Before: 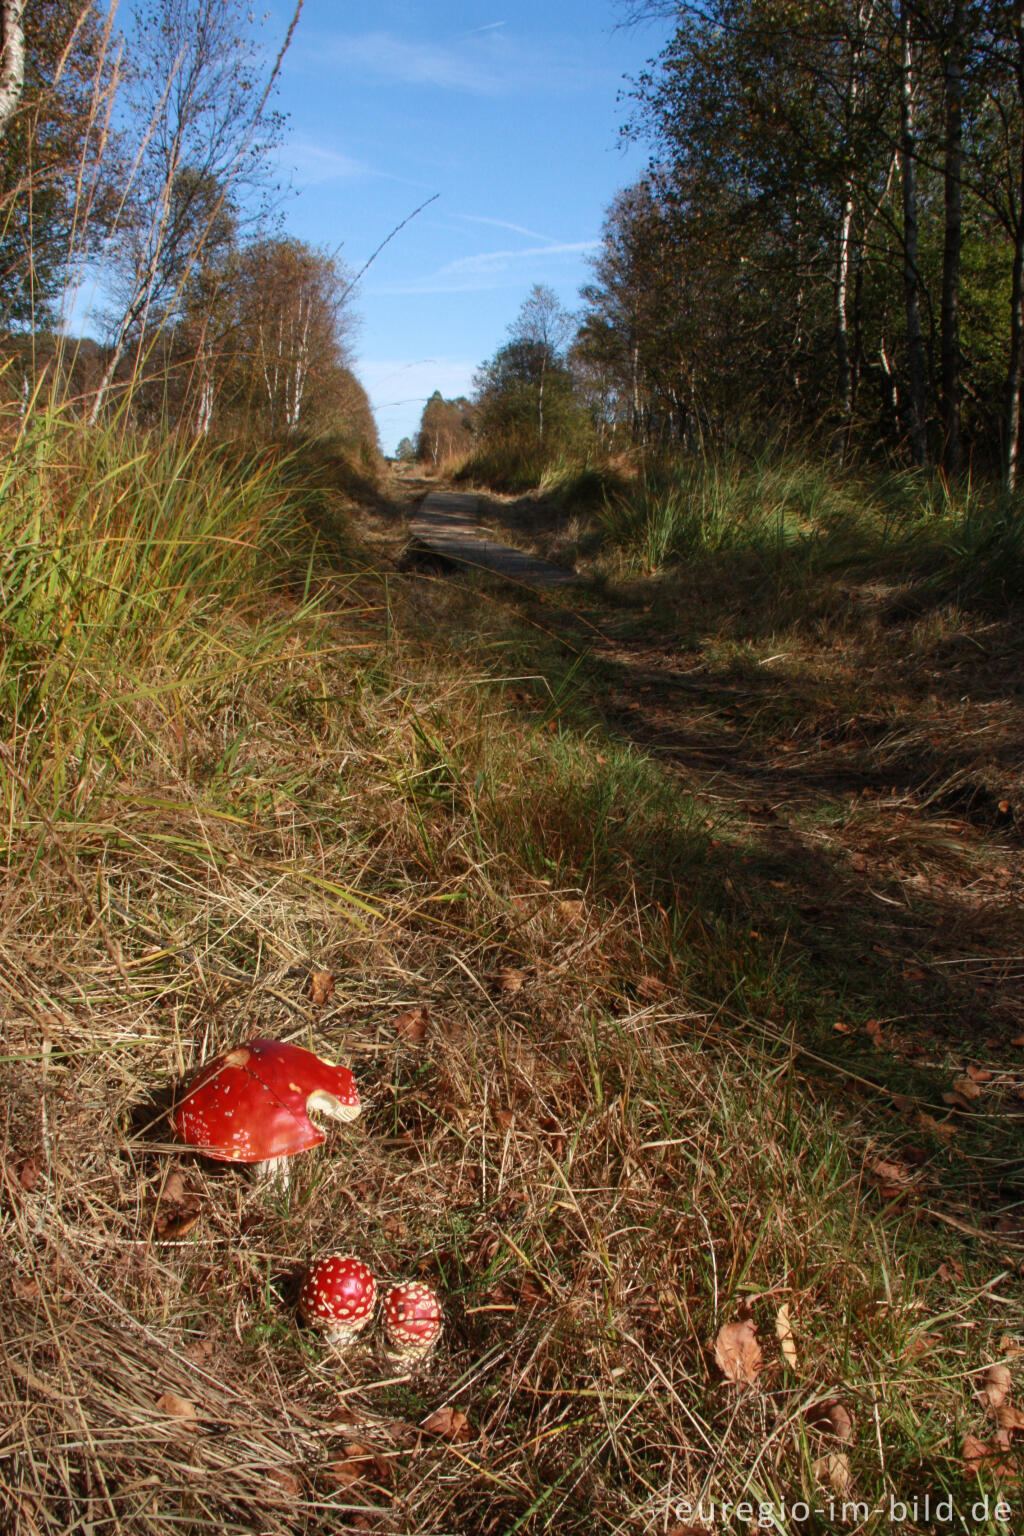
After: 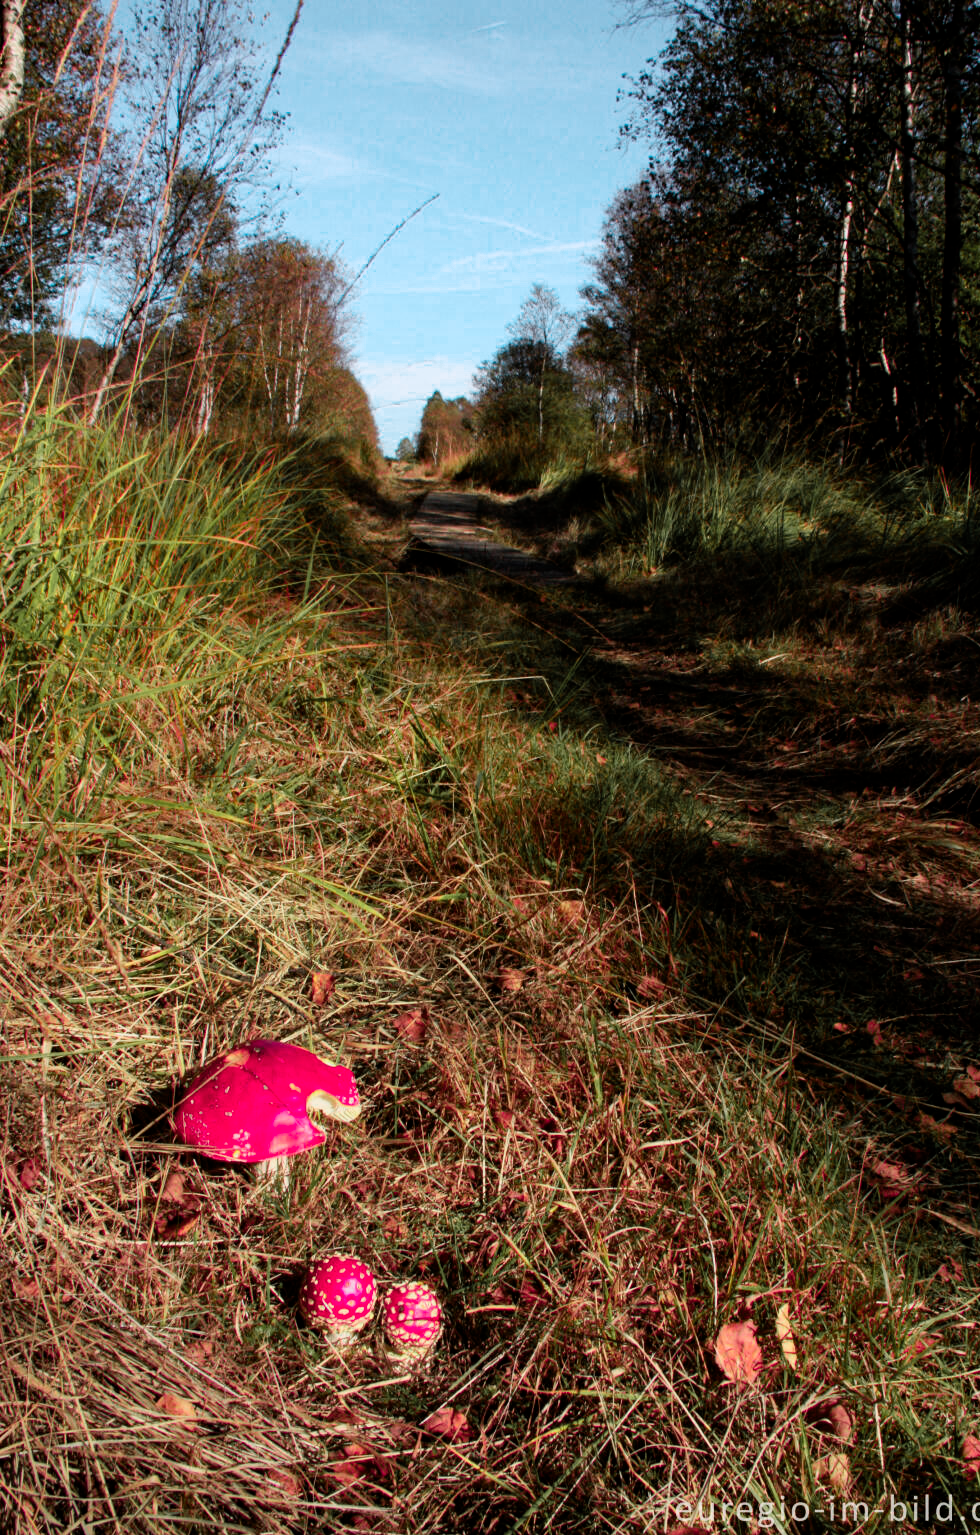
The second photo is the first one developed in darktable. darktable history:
color zones: curves: ch0 [(0, 0.533) (0.126, 0.533) (0.234, 0.533) (0.368, 0.357) (0.5, 0.5) (0.625, 0.5) (0.74, 0.637) (0.875, 0.5)]; ch1 [(0.004, 0.708) (0.129, 0.662) (0.25, 0.5) (0.375, 0.331) (0.496, 0.396) (0.625, 0.649) (0.739, 0.26) (0.875, 0.5) (1, 0.478)]; ch2 [(0, 0.409) (0.132, 0.403) (0.236, 0.558) (0.379, 0.448) (0.5, 0.5) (0.625, 0.5) (0.691, 0.39) (0.875, 0.5)]
crop: right 4.277%, bottom 0.035%
haze removal: compatibility mode true, adaptive false
filmic rgb: middle gray luminance 12.53%, black relative exposure -10.17 EV, white relative exposure 3.47 EV, target black luminance 0%, hardness 5.75, latitude 45.12%, contrast 1.223, highlights saturation mix 5.26%, shadows ↔ highlights balance 27.59%, color science v6 (2022)
